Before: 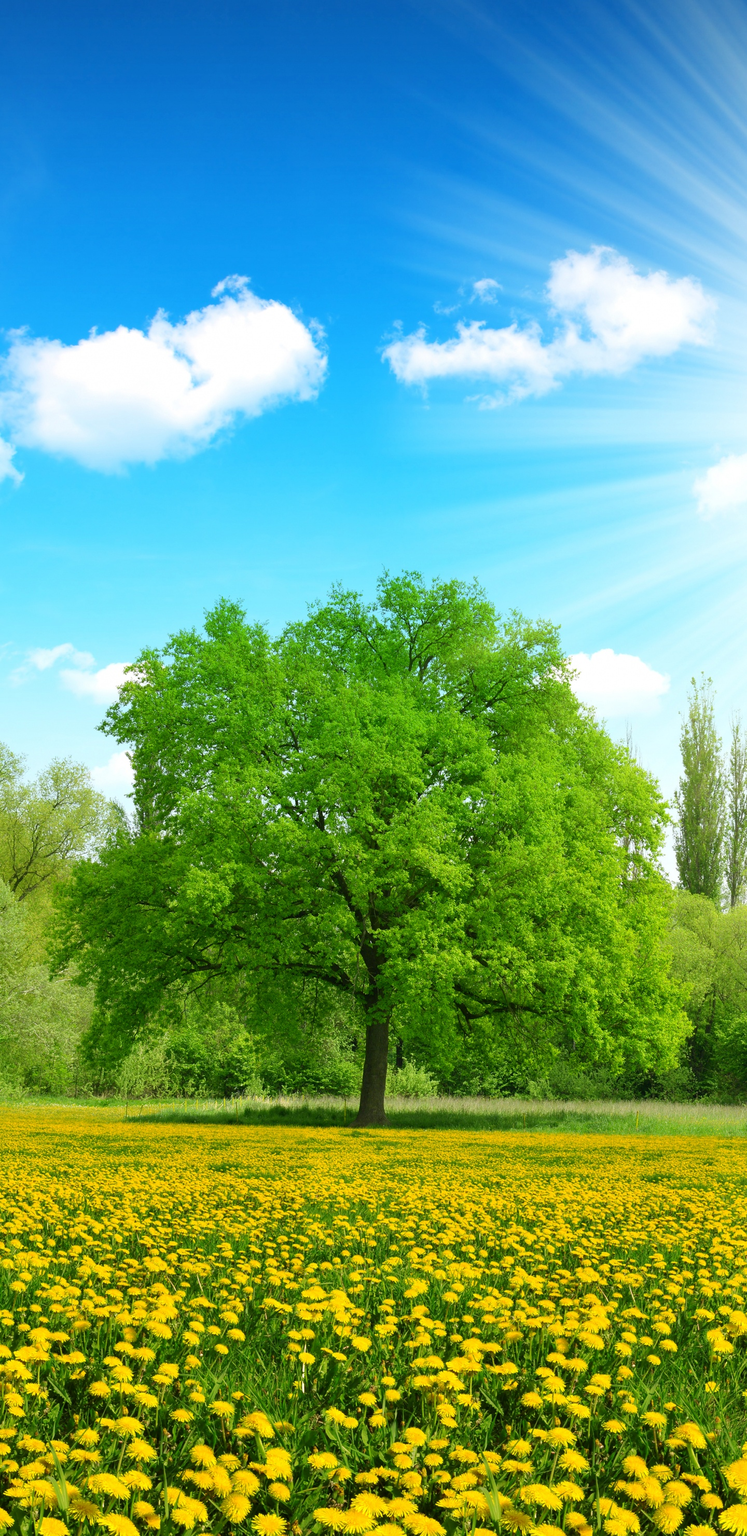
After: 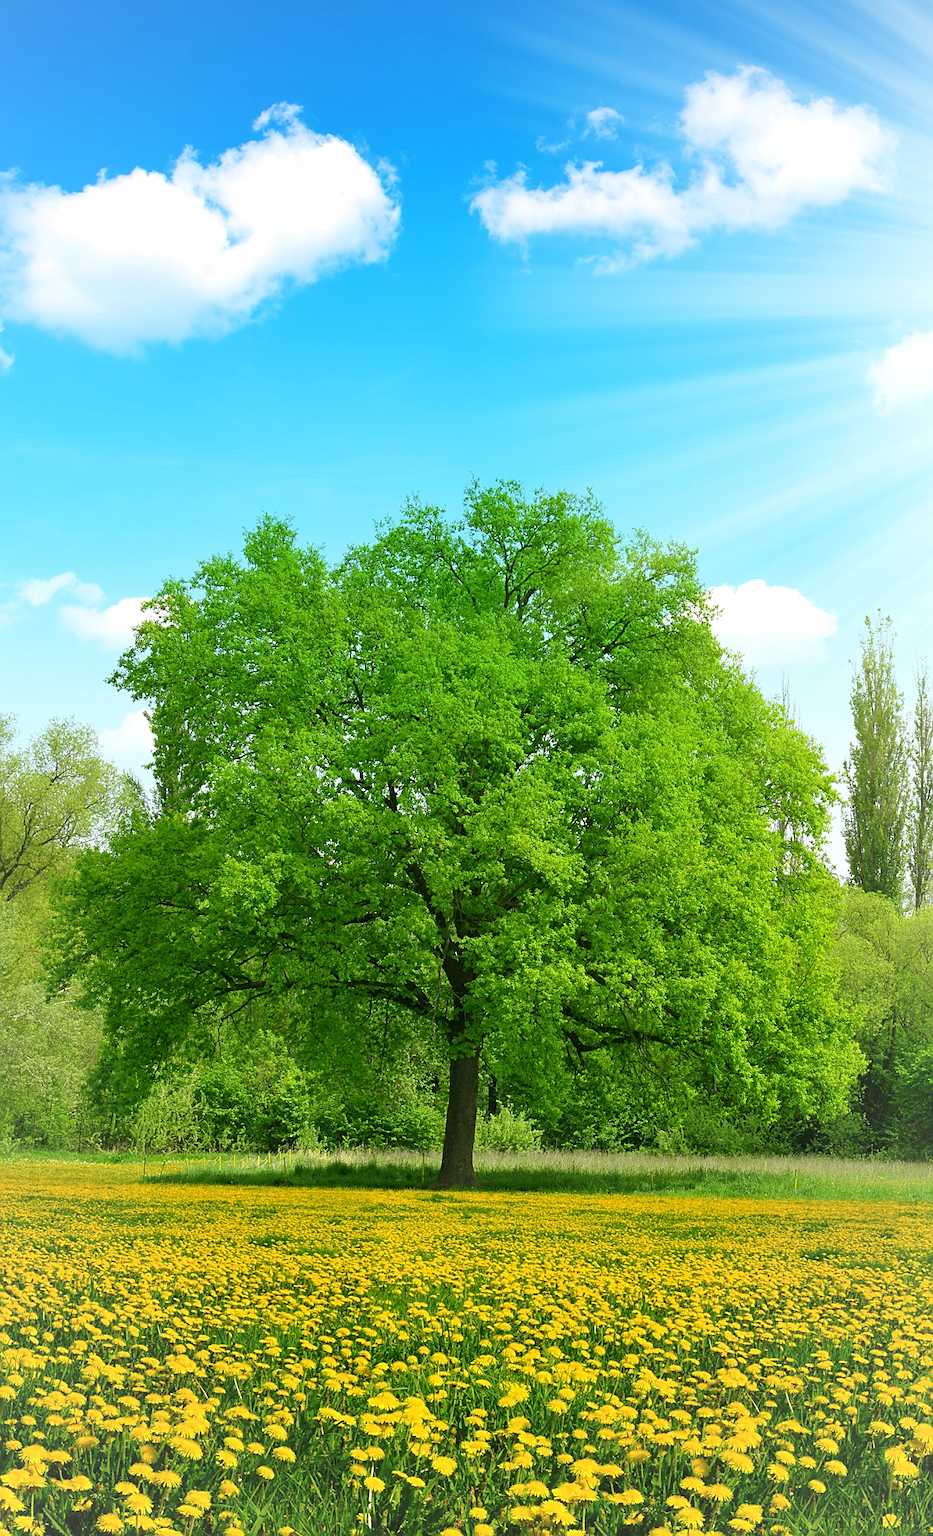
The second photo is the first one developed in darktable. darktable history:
crop and rotate: left 1.871%, top 12.671%, right 0.178%, bottom 8.916%
vignetting: fall-off radius 70.24%, brightness 0.055, saturation 0, center (-0.013, 0), automatic ratio true
sharpen: on, module defaults
